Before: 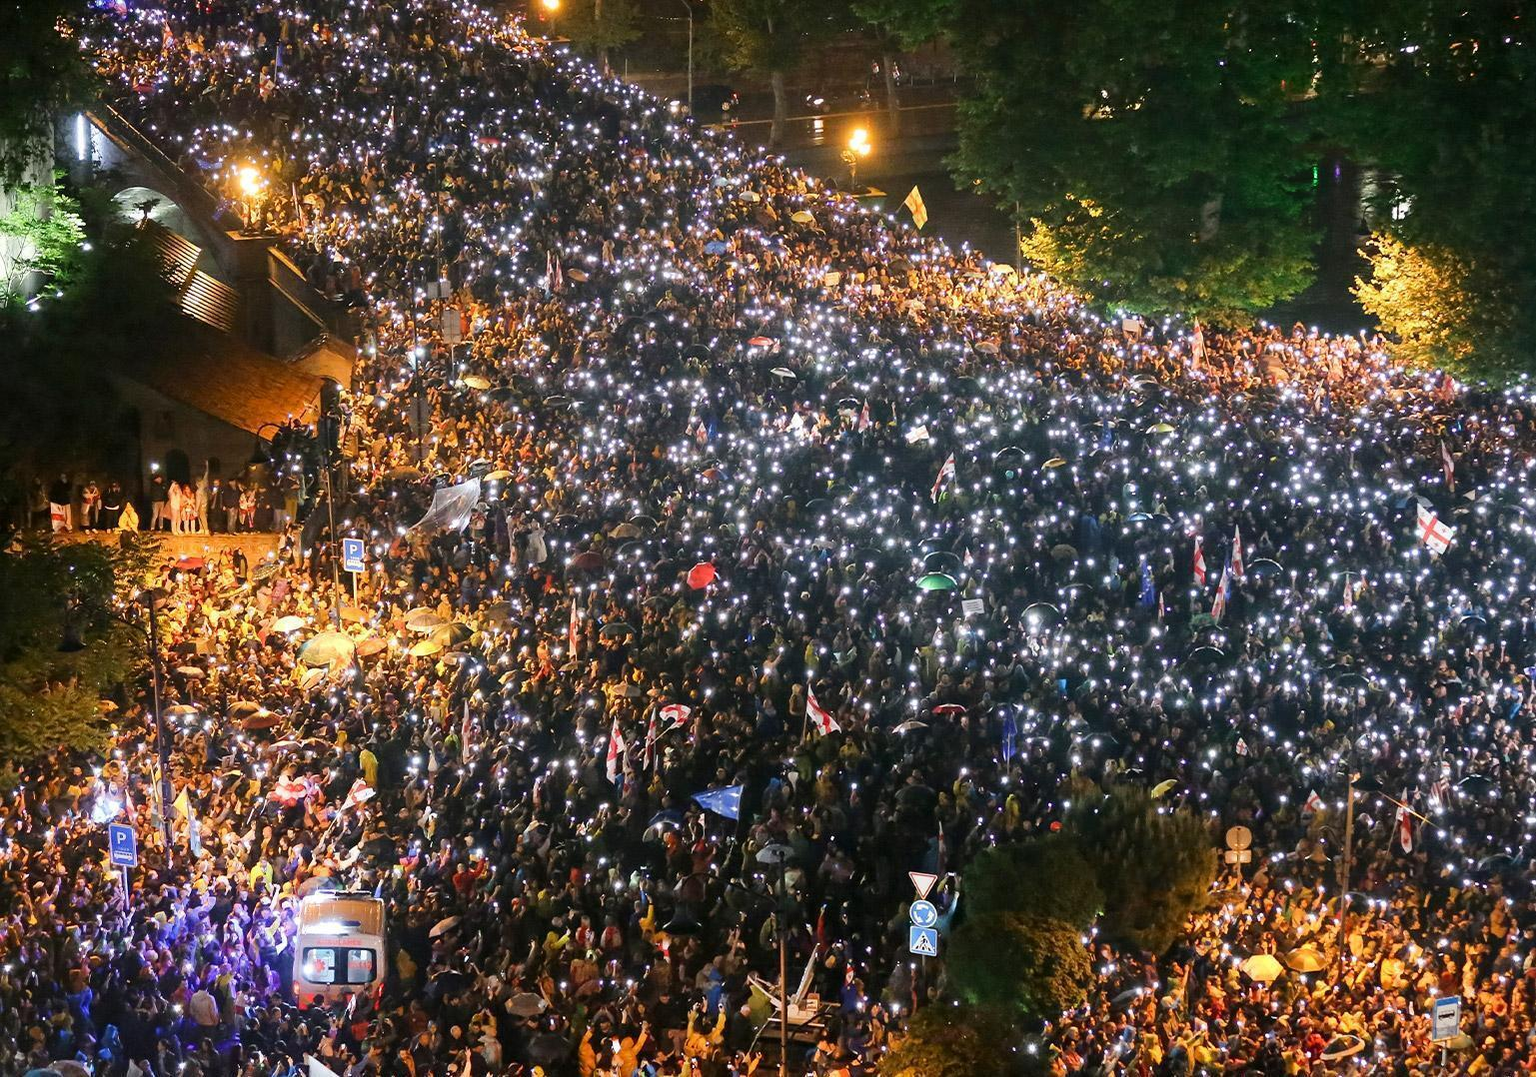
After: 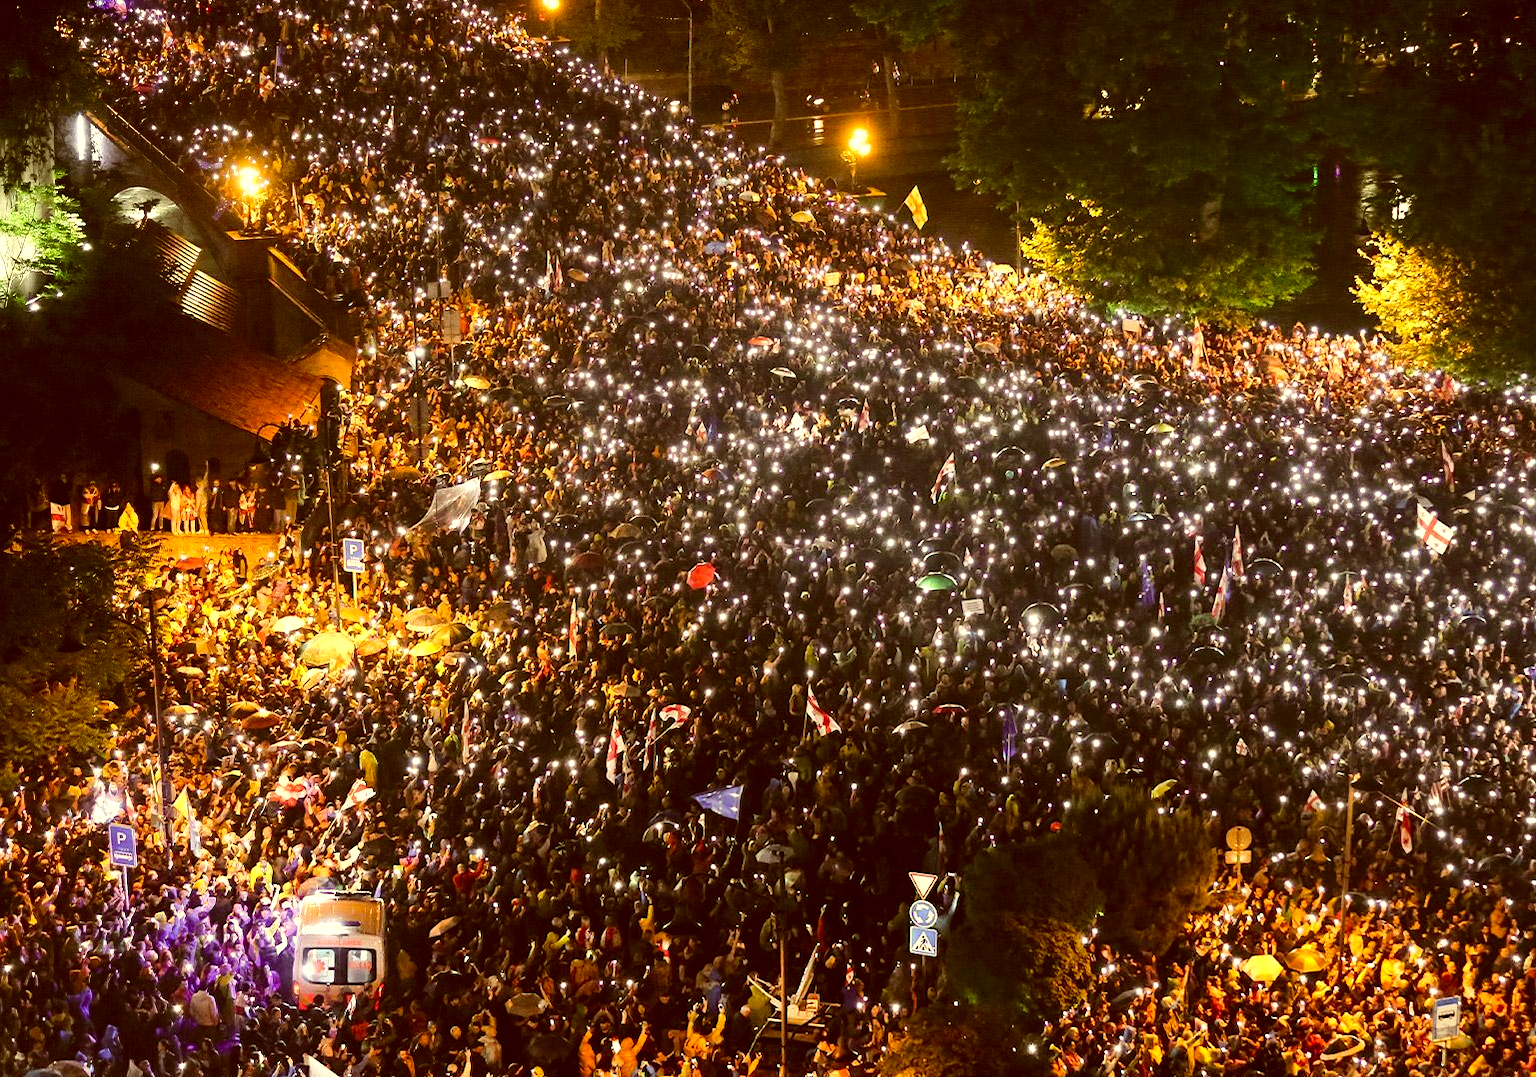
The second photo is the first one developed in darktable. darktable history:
tone equalizer: -8 EV -0.407 EV, -7 EV -0.382 EV, -6 EV -0.324 EV, -5 EV -0.203 EV, -3 EV 0.214 EV, -2 EV 0.327 EV, -1 EV 0.389 EV, +0 EV 0.398 EV, edges refinement/feathering 500, mask exposure compensation -1.57 EV, preserve details no
color correction: highlights a* 1.02, highlights b* 23.8, shadows a* 15.95, shadows b* 24.1
